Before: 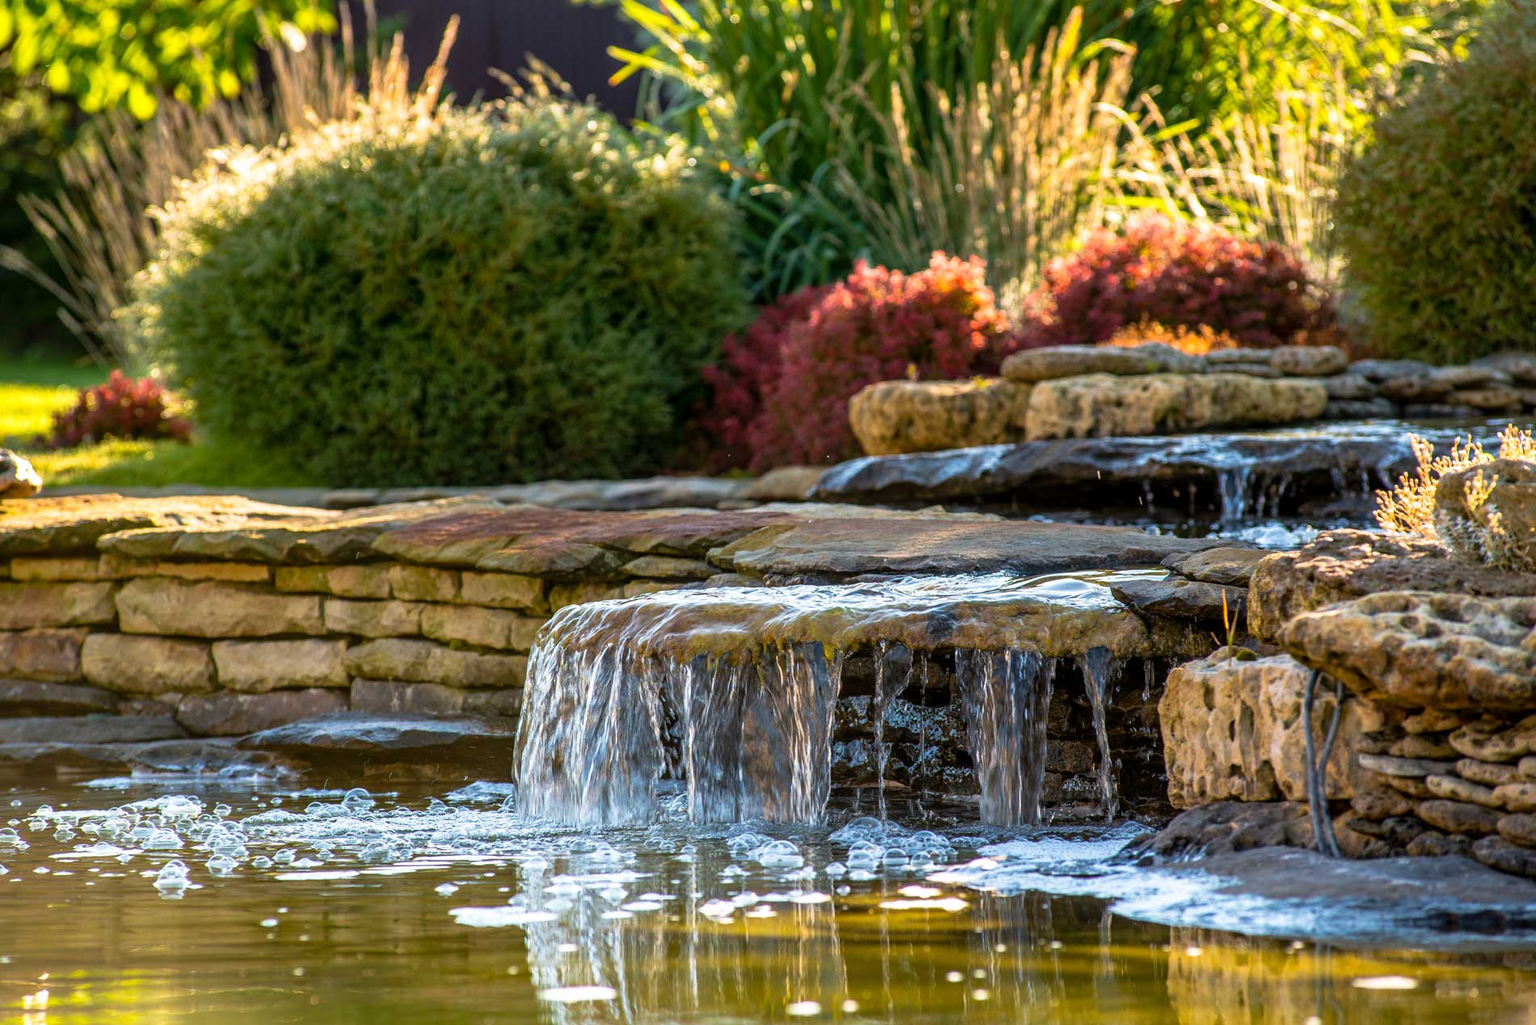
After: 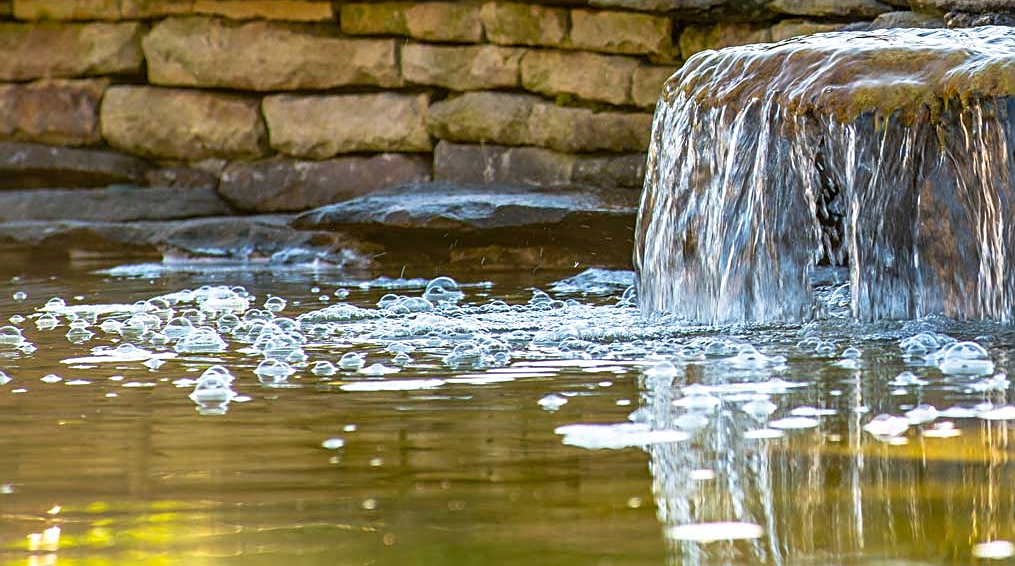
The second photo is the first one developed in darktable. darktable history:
crop and rotate: top 55.096%, right 46.544%, bottom 0.191%
sharpen: on, module defaults
